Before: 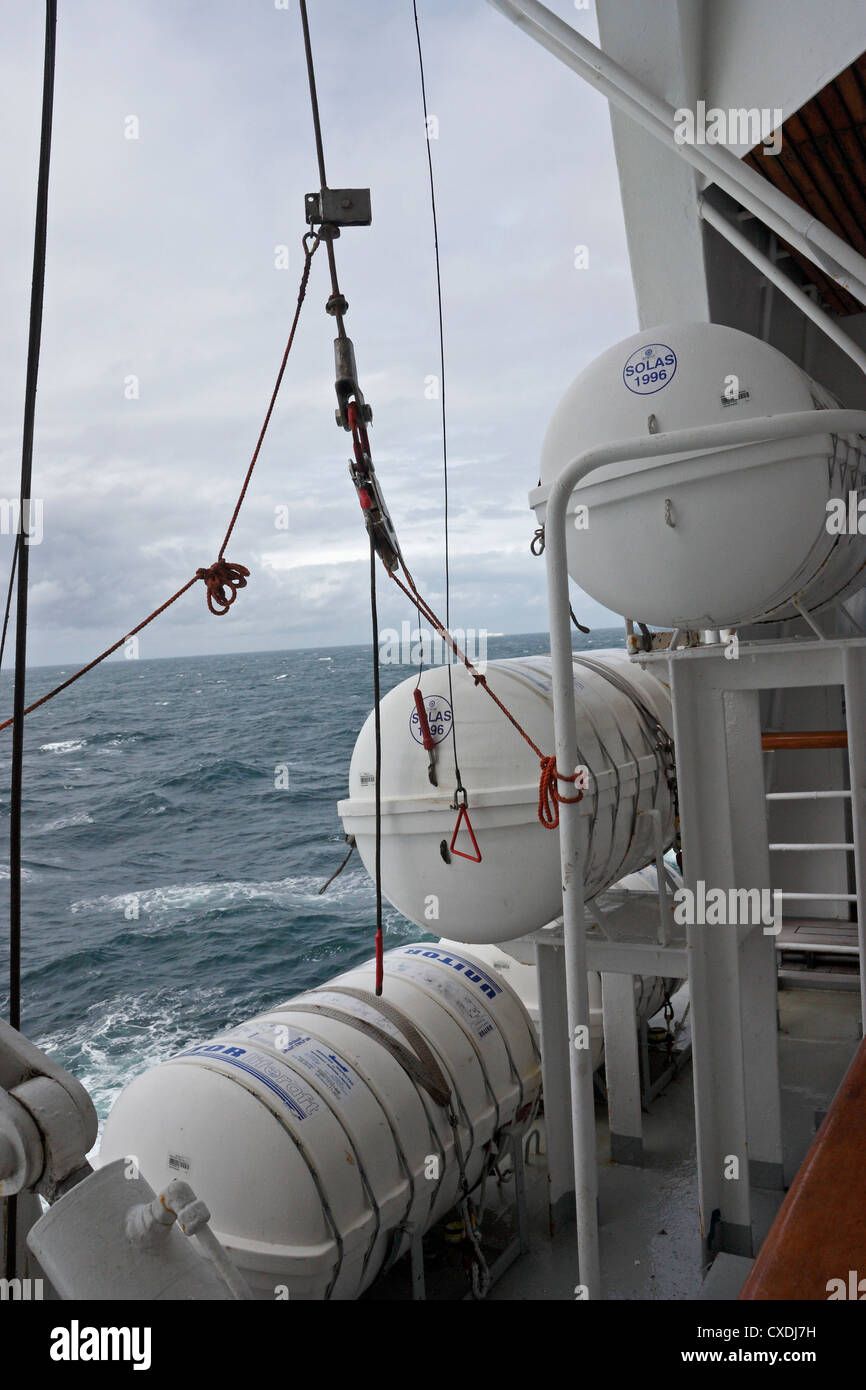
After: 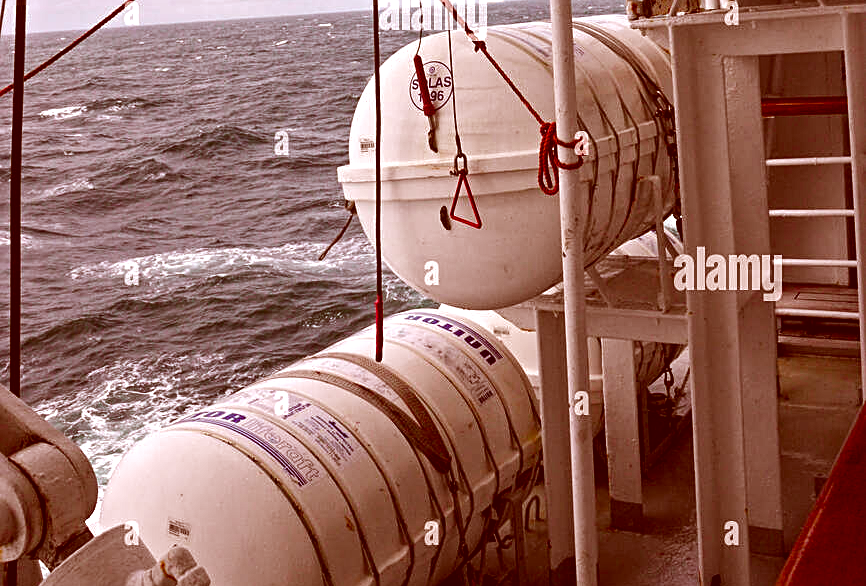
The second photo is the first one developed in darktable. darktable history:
crop: top 45.619%, bottom 12.199%
color correction: highlights a* 9.05, highlights b* 8.54, shadows a* 39.59, shadows b* 39.64, saturation 0.811
color balance rgb: highlights gain › luminance 16.54%, highlights gain › chroma 2.96%, highlights gain › hue 261.05°, global offset › luminance 0.238%, global offset › hue 170.13°, linear chroma grading › shadows -7.601%, linear chroma grading › global chroma 9.975%, perceptual saturation grading › global saturation 27.933%, perceptual saturation grading › highlights -25.497%, perceptual saturation grading › mid-tones 25.281%, perceptual saturation grading › shadows 49.5%, global vibrance 20%
sharpen: on, module defaults
local contrast: highlights 97%, shadows 89%, detail 160%, midtone range 0.2
tone equalizer: -8 EV -0.446 EV, -7 EV -0.356 EV, -6 EV -0.37 EV, -5 EV -0.224 EV, -3 EV 0.255 EV, -2 EV 0.333 EV, -1 EV 0.409 EV, +0 EV 0.422 EV, edges refinement/feathering 500, mask exposure compensation -1.57 EV, preserve details no
